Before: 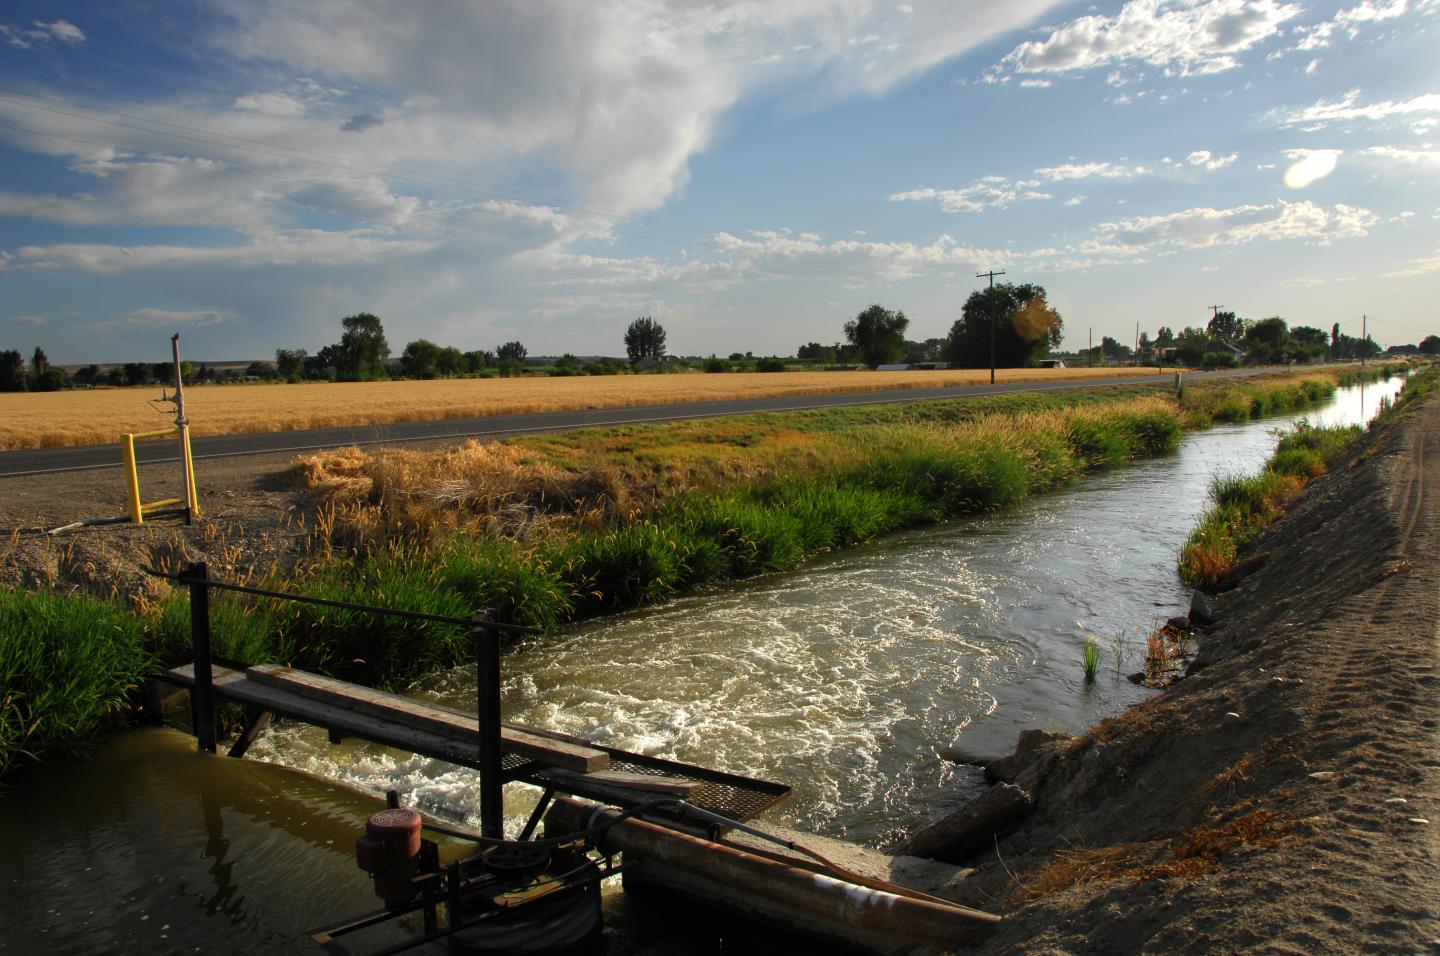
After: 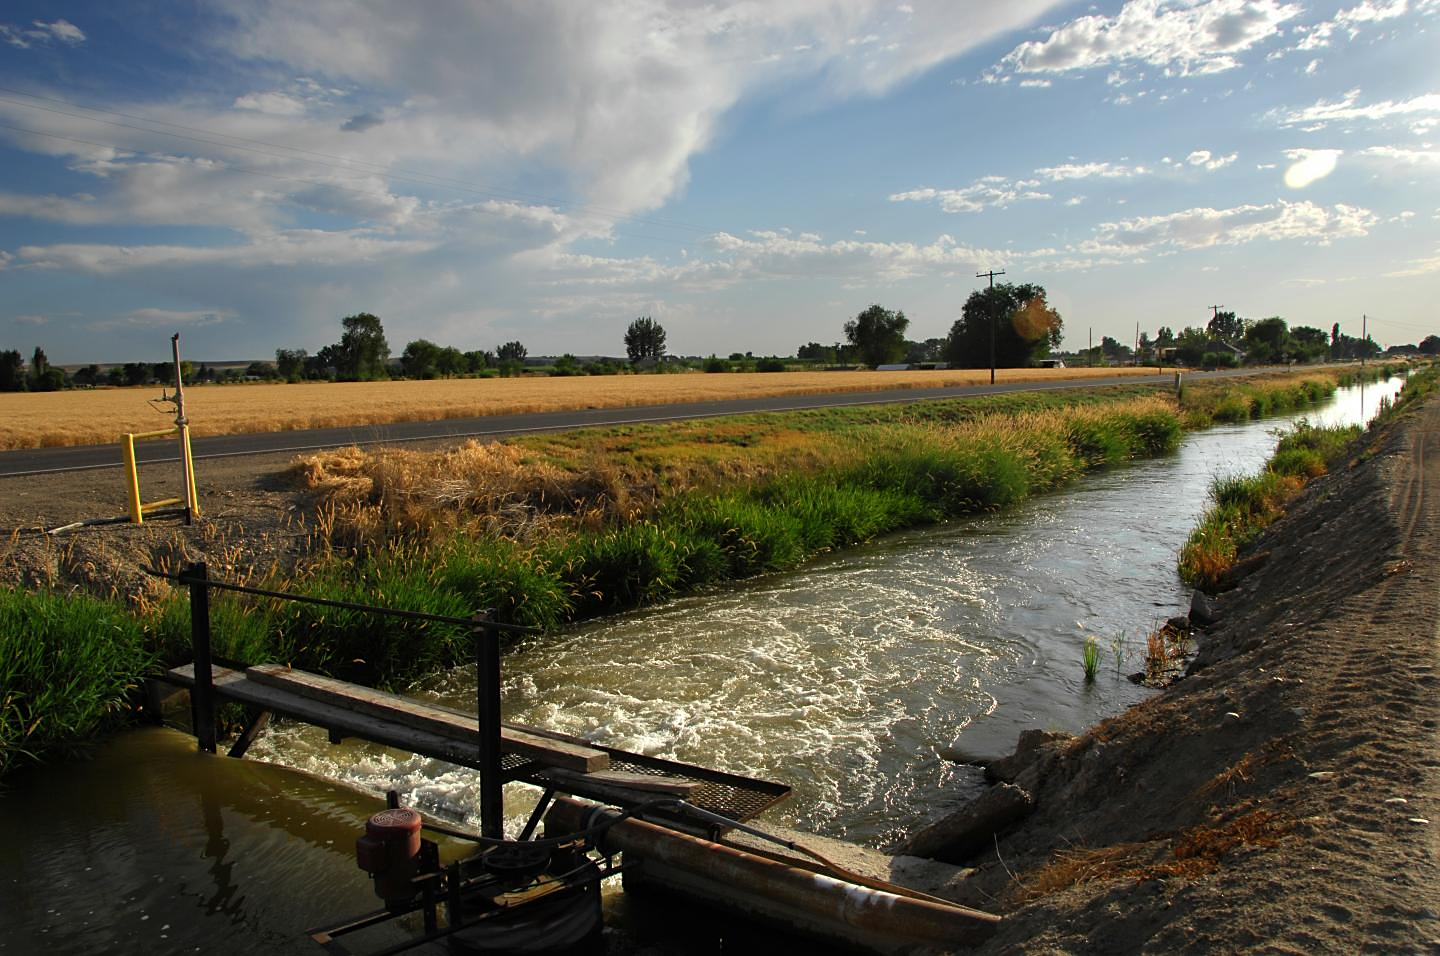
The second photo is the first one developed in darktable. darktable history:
color correction: highlights a* -0.284, highlights b* -0.101
sharpen: radius 1.849, amount 0.397, threshold 1.513
levels: mode automatic, white 99.95%, levels [0.055, 0.477, 0.9]
